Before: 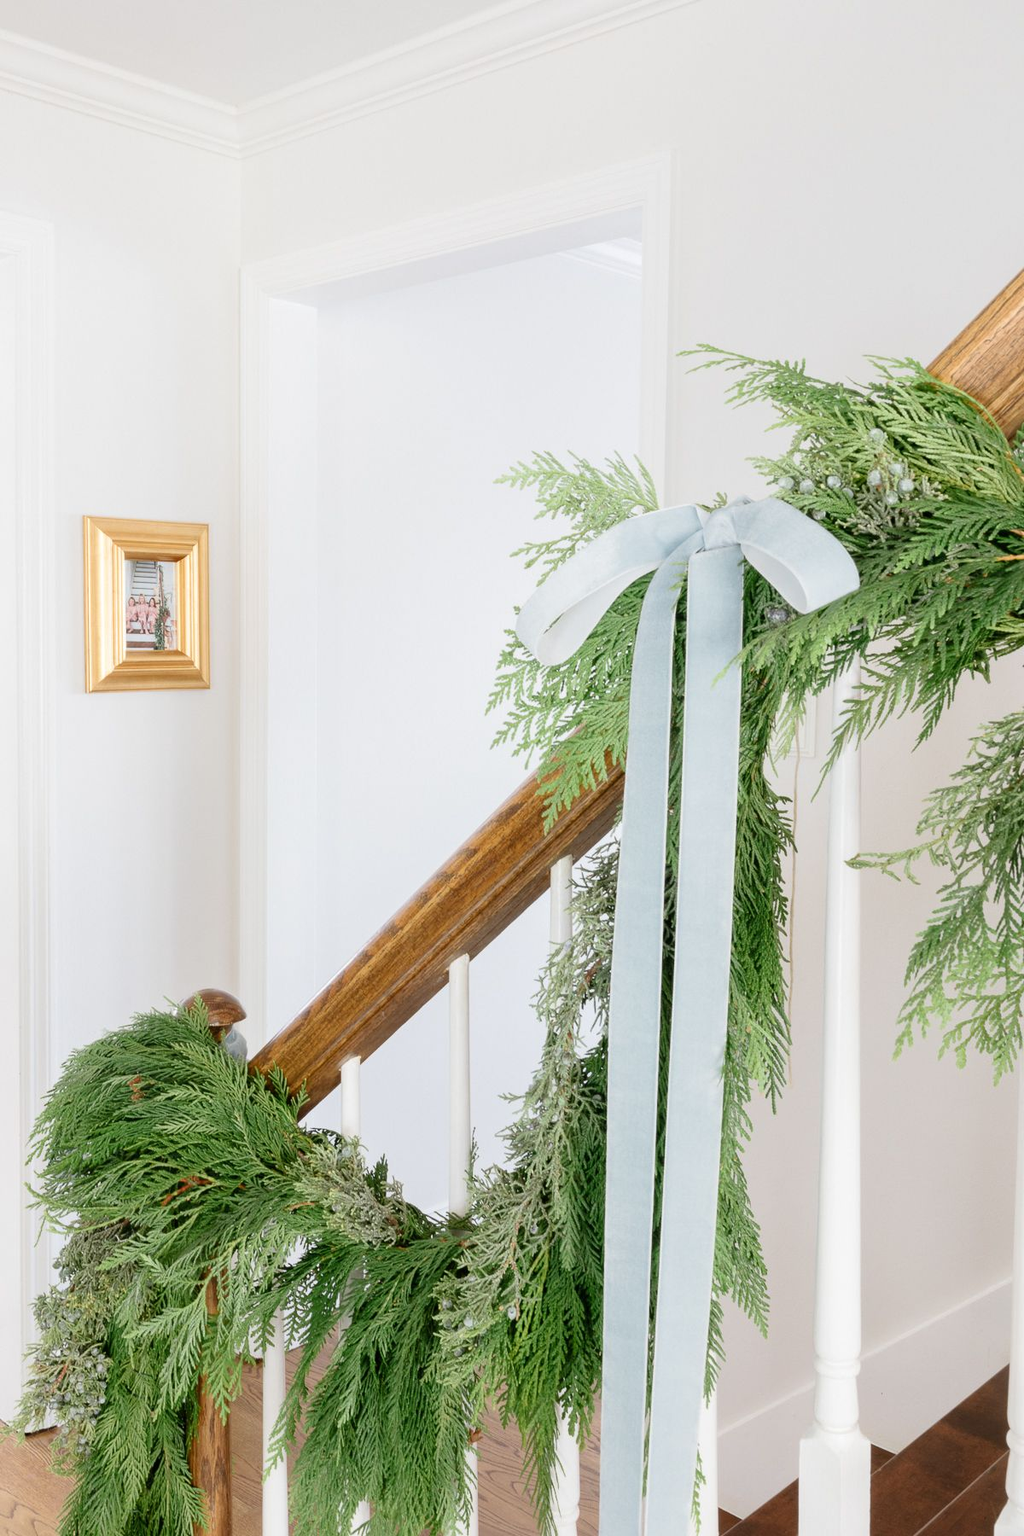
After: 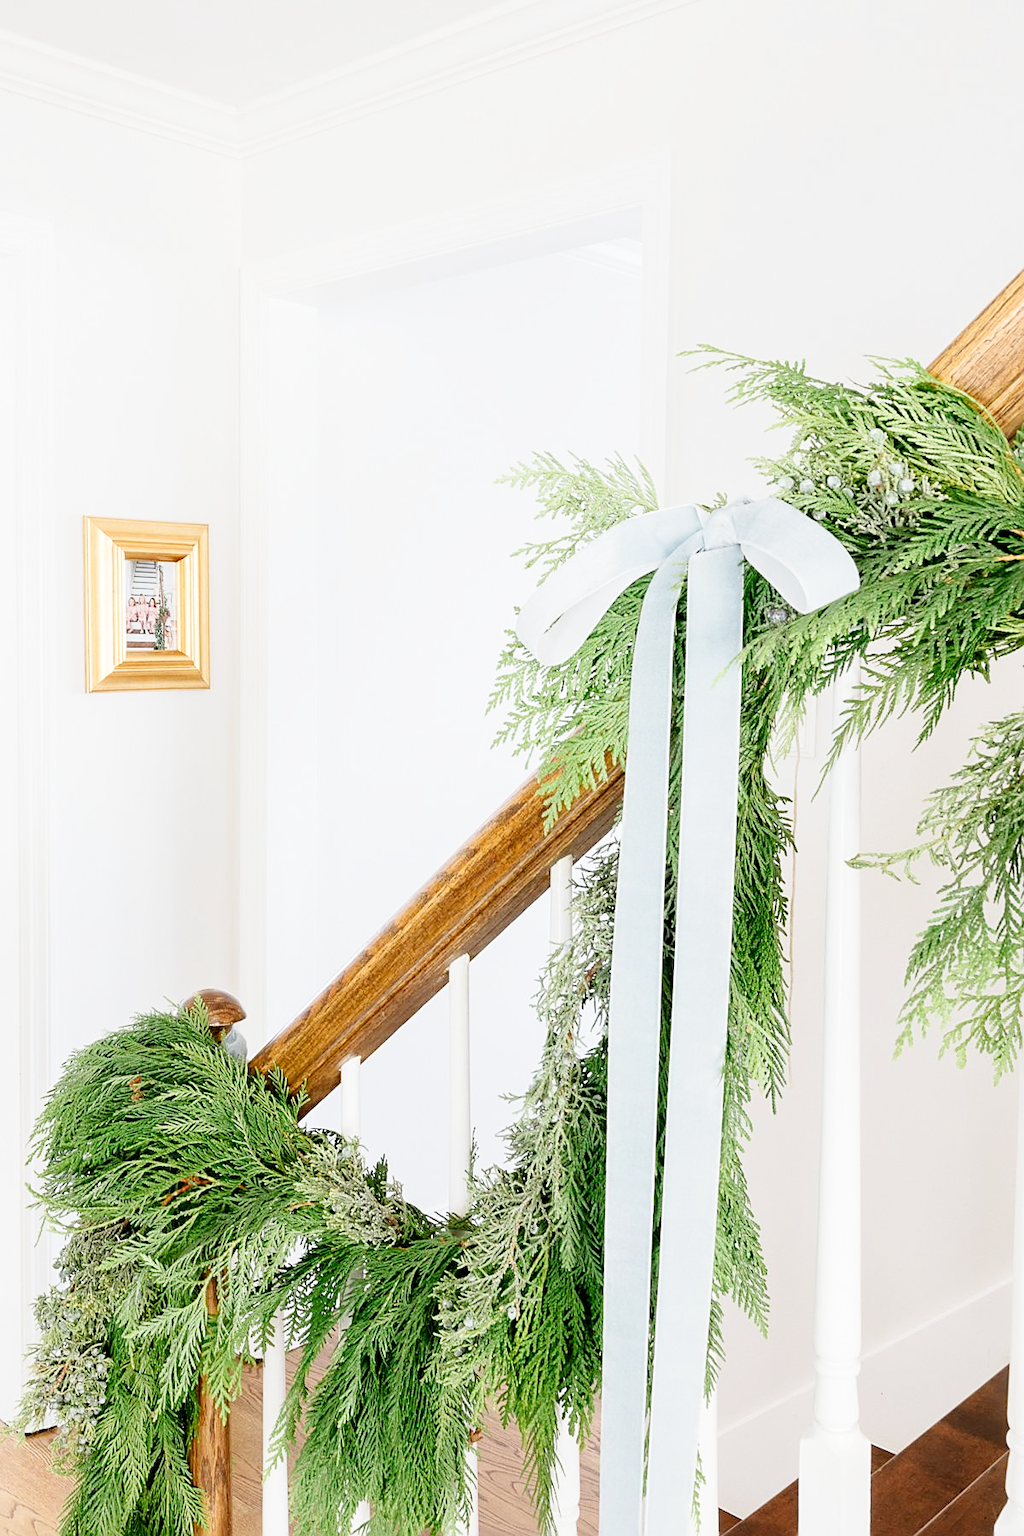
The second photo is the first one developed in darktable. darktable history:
exposure: black level correction 0.002, compensate highlight preservation false
sharpen: on, module defaults
tone curve: curves: ch0 [(0, 0) (0.004, 0.001) (0.133, 0.132) (0.325, 0.395) (0.455, 0.565) (0.832, 0.925) (1, 1)], preserve colors none
